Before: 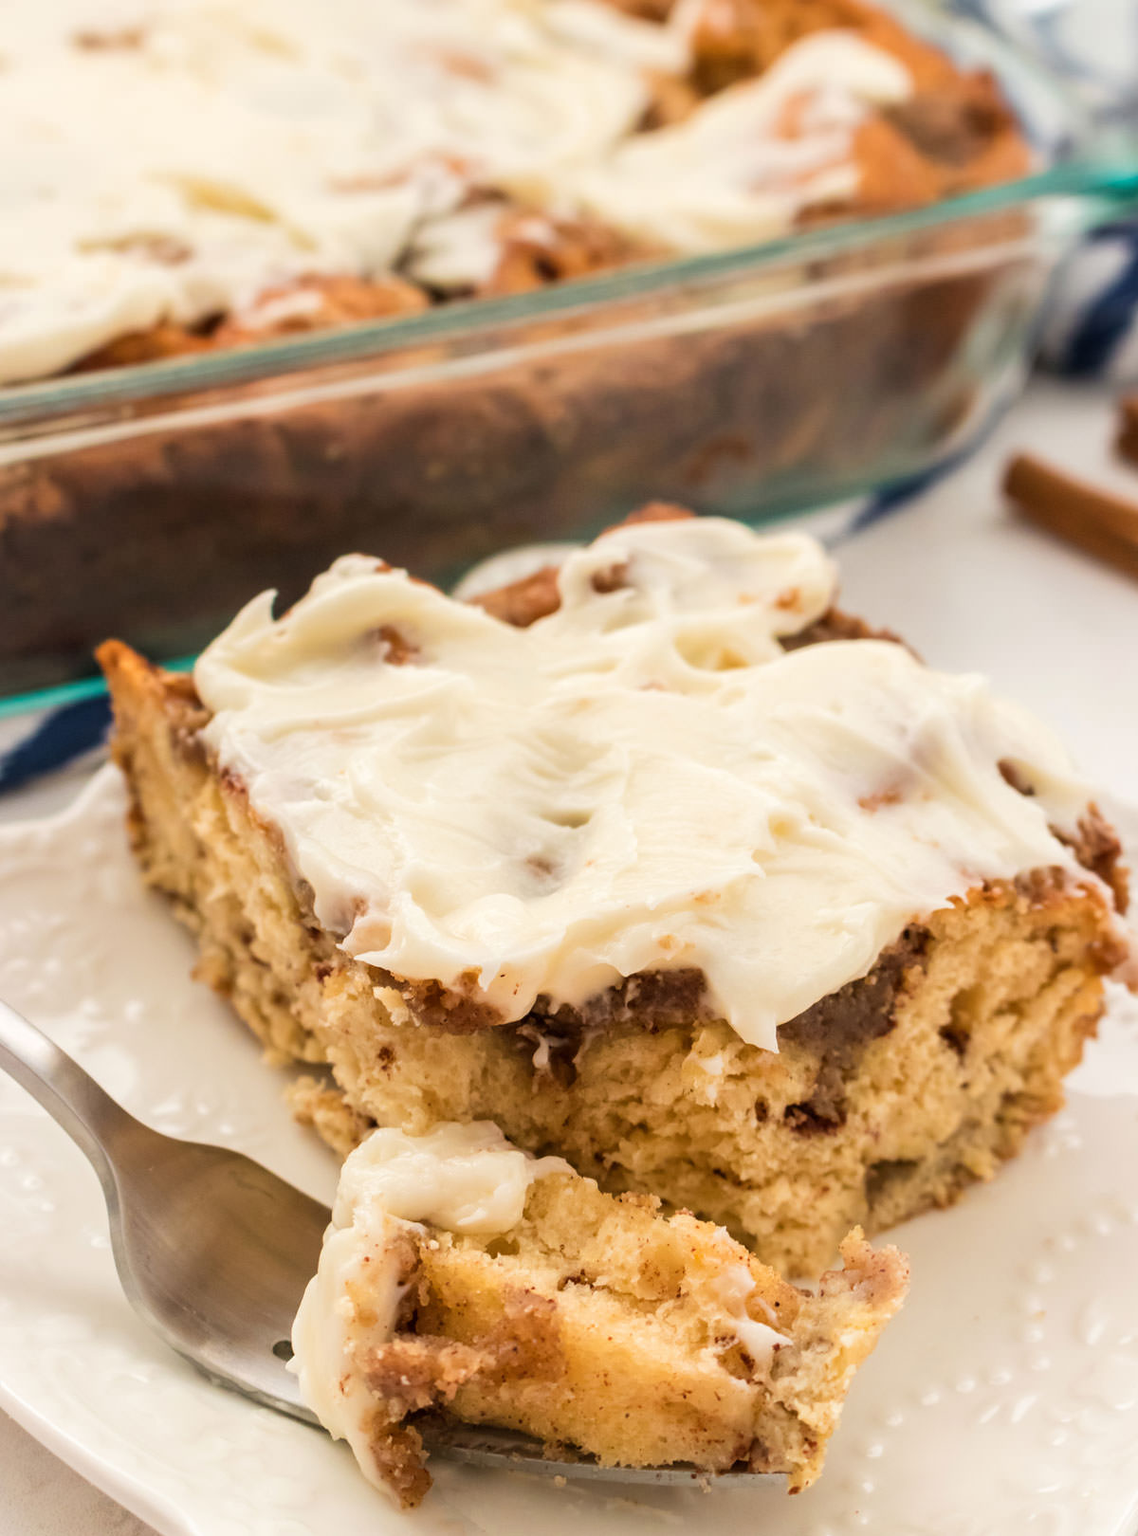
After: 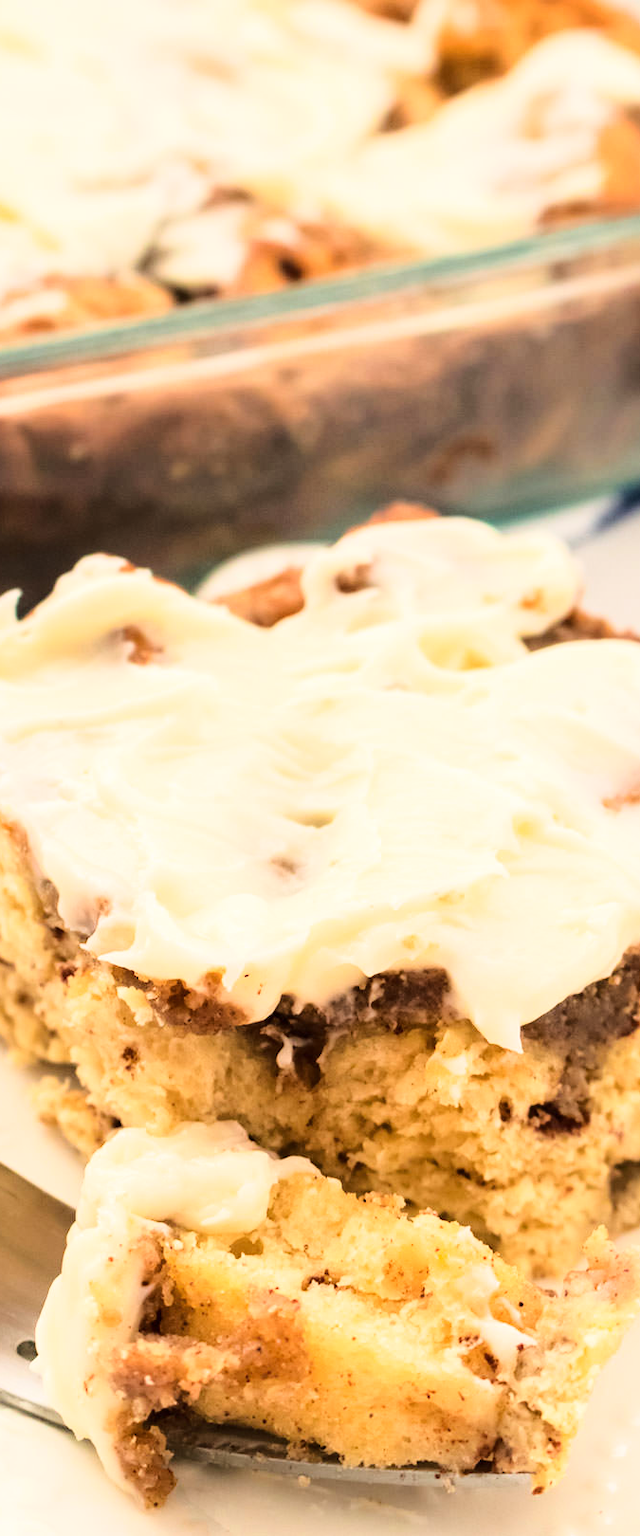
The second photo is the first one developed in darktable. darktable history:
base curve: curves: ch0 [(0, 0) (0.028, 0.03) (0.121, 0.232) (0.46, 0.748) (0.859, 0.968) (1, 1)]
crop and rotate: left 22.516%, right 21.234%
rotate and perspective: automatic cropping off
exposure: compensate highlight preservation false
tone equalizer: on, module defaults
